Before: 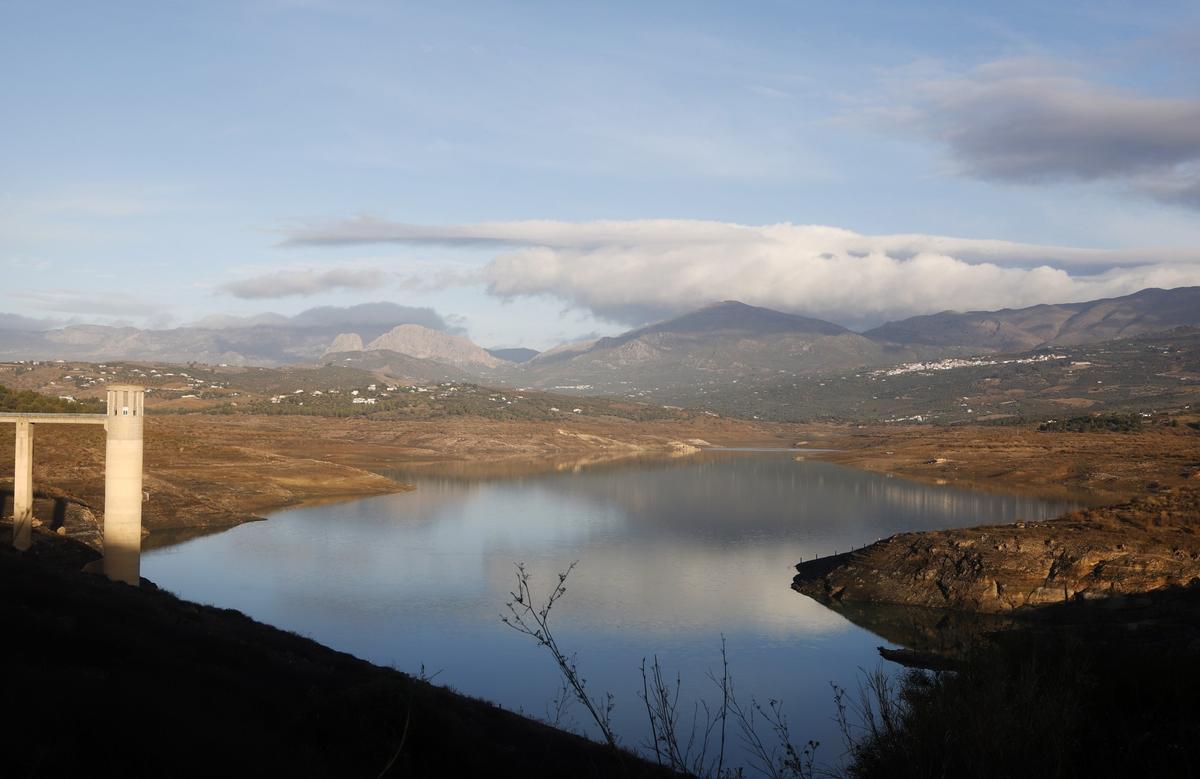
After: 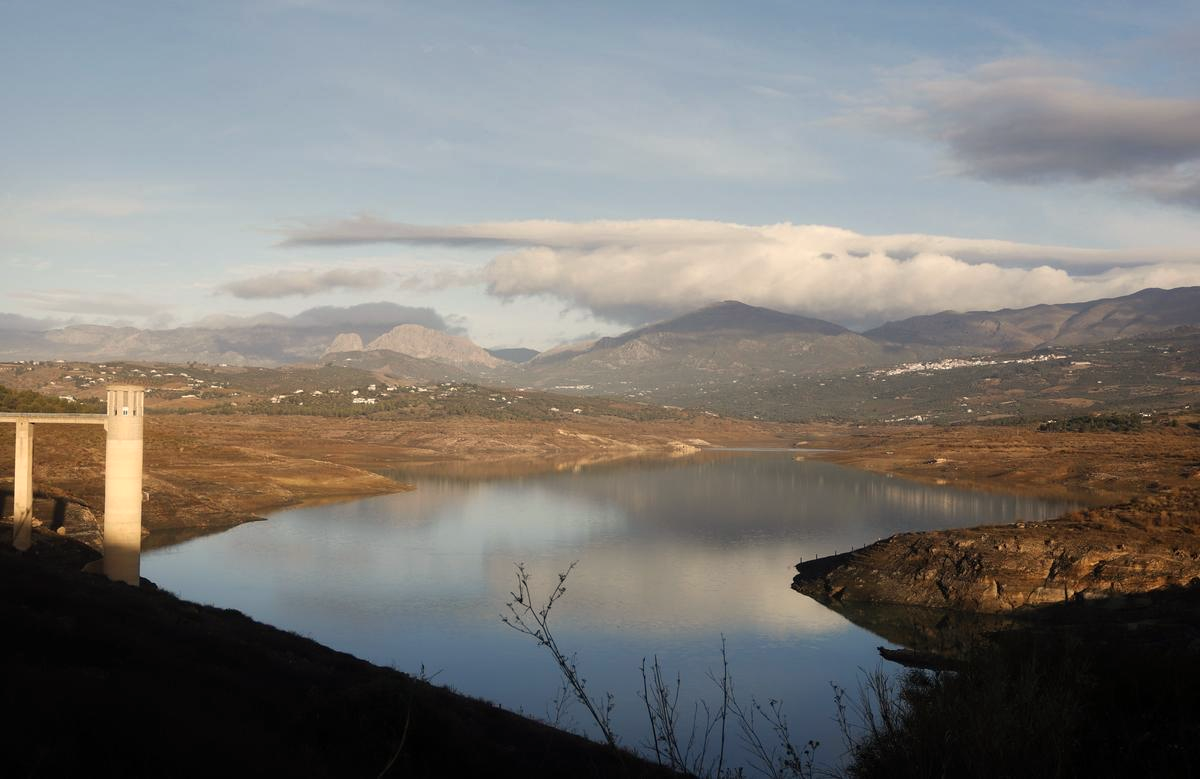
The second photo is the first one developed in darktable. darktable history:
white balance: red 1.045, blue 0.932
shadows and highlights: shadows 12, white point adjustment 1.2, soften with gaussian
